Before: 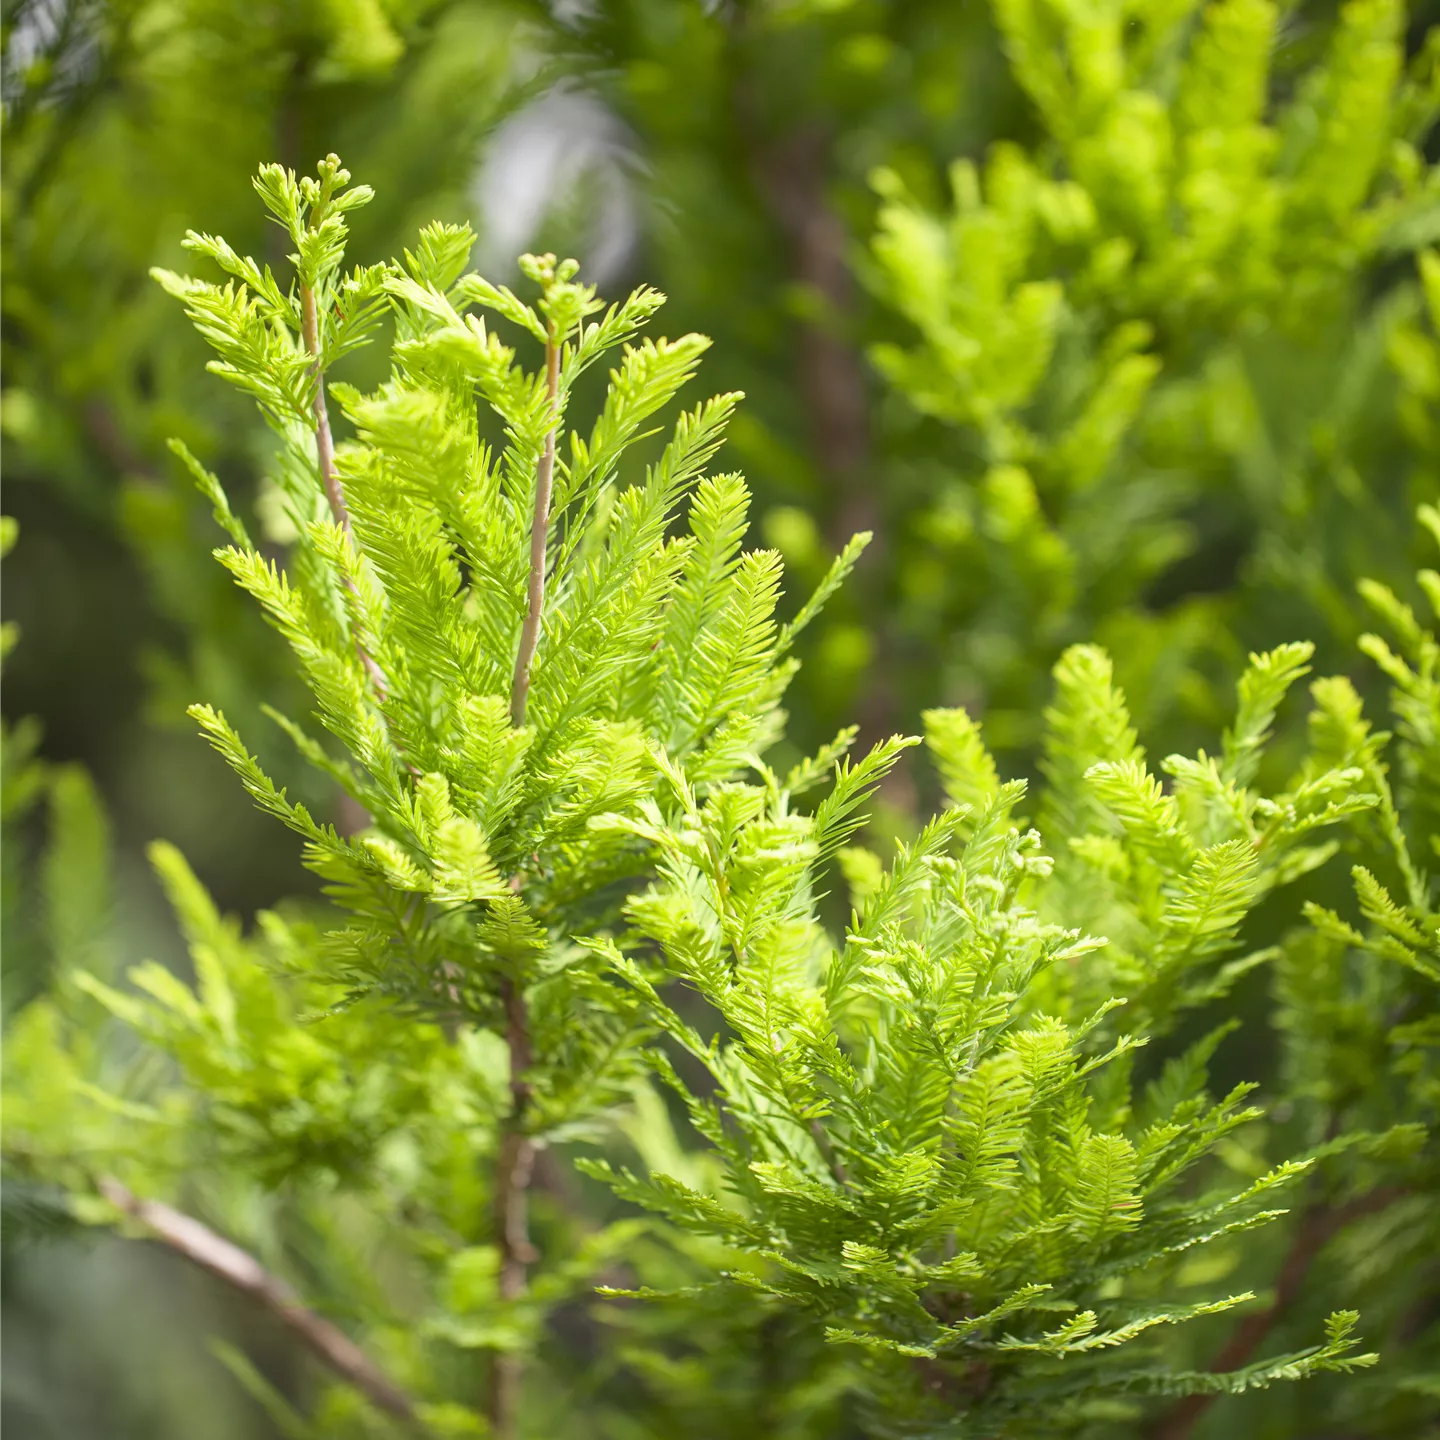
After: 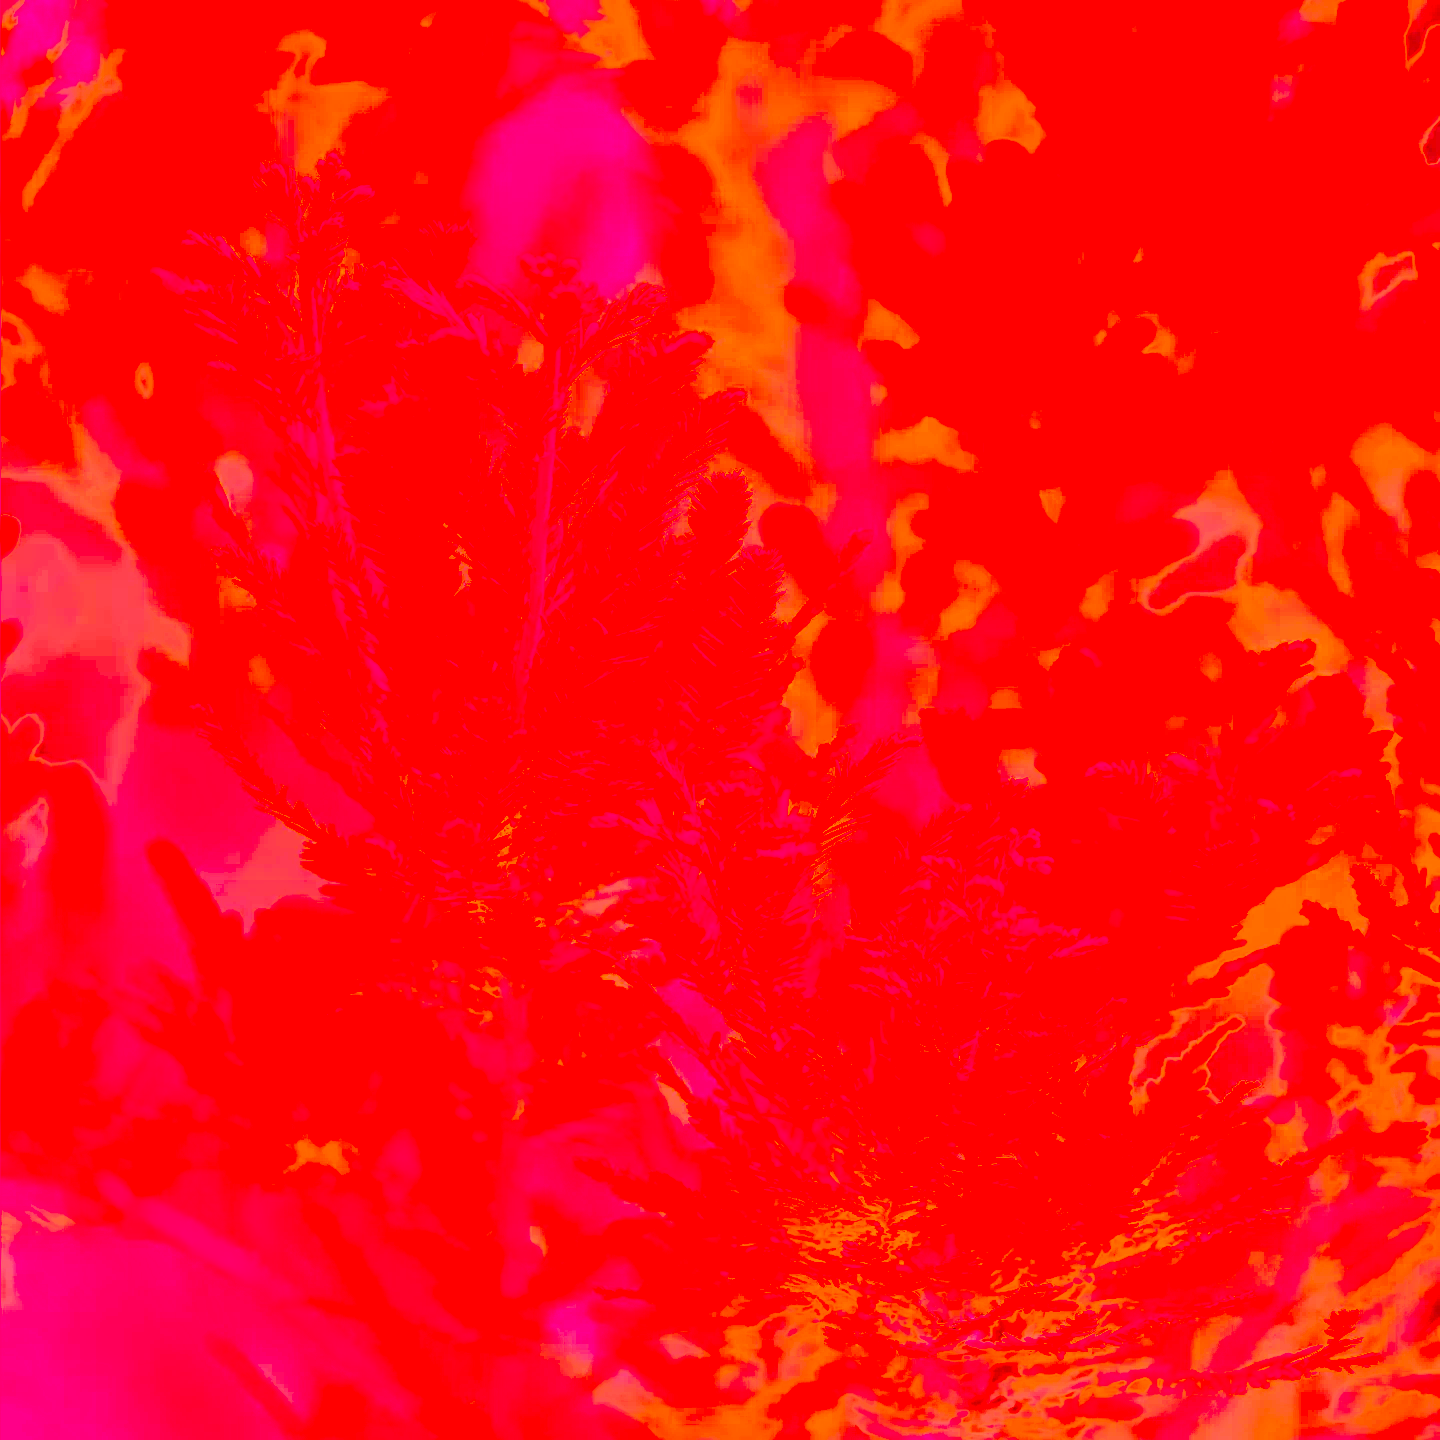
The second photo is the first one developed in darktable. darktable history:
velvia: on, module defaults
white balance: red 4.26, blue 1.802
contrast brightness saturation: contrast 1, brightness 1, saturation 1
